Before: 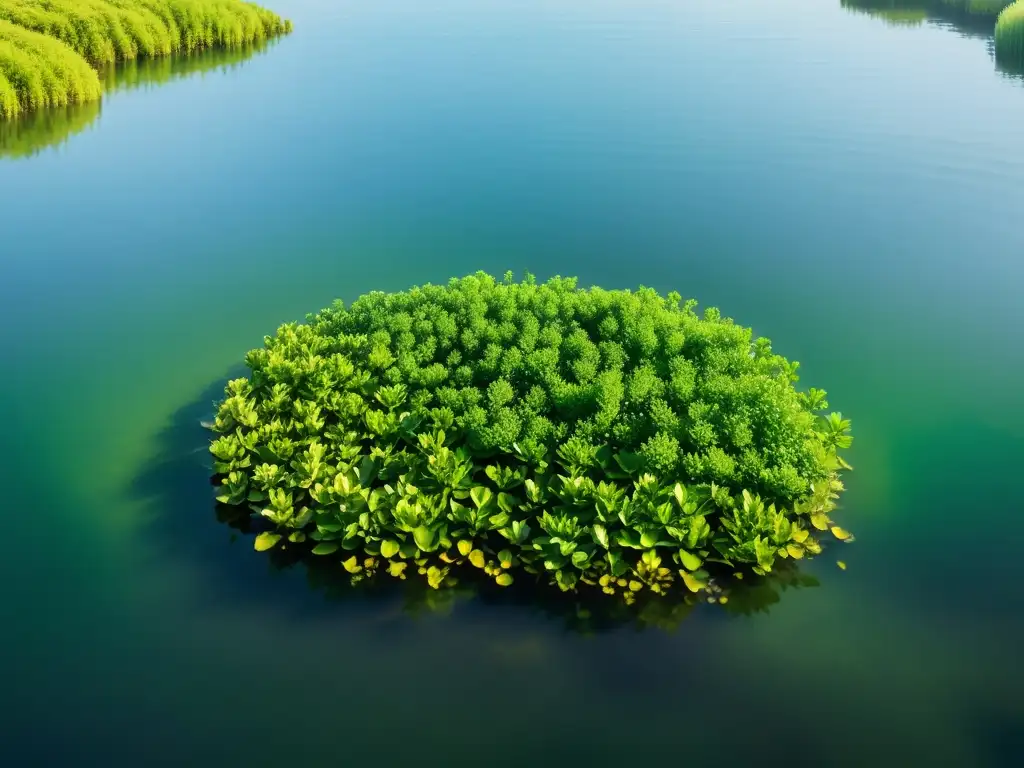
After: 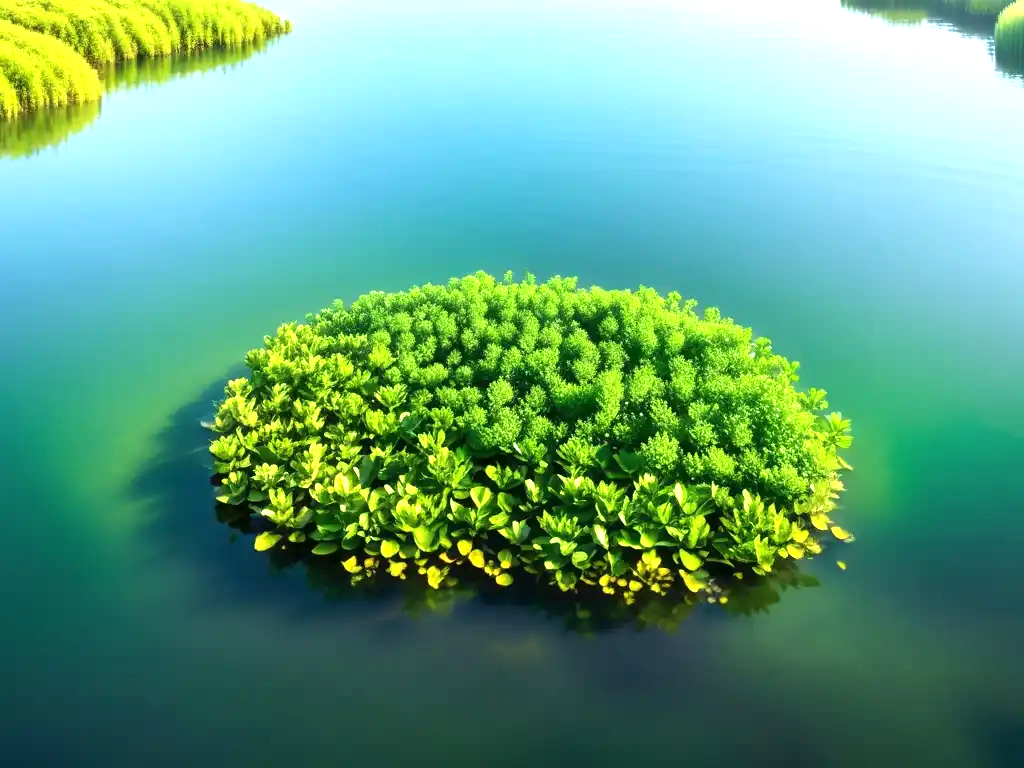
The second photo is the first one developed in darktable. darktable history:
exposure: exposure 0.945 EV, compensate highlight preservation false
